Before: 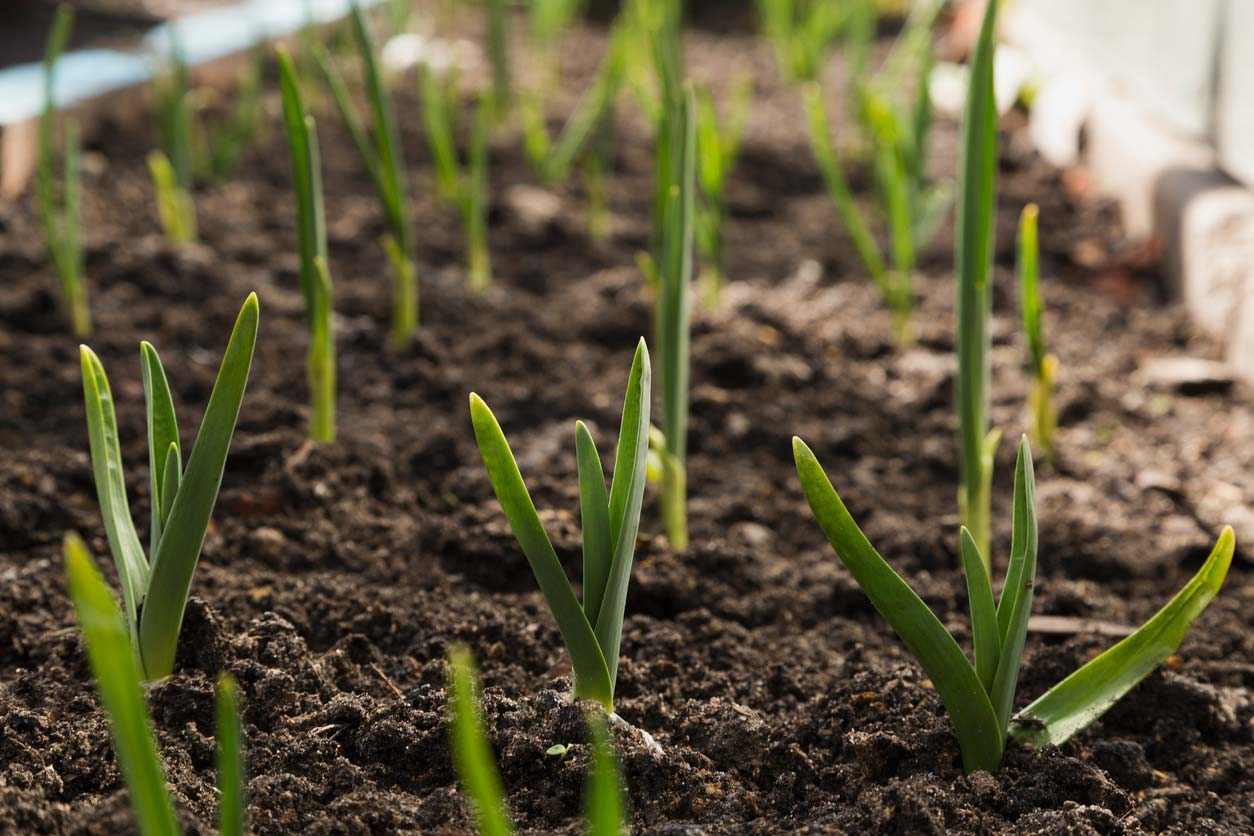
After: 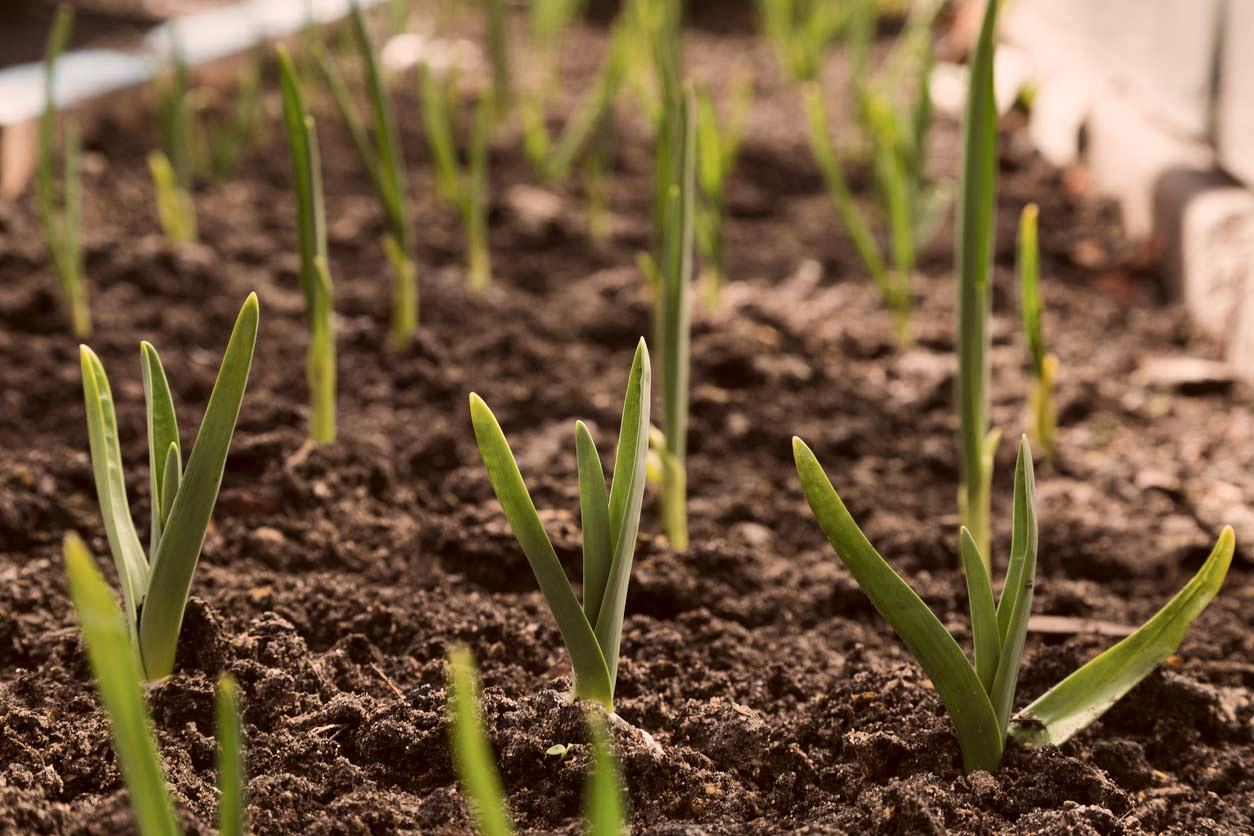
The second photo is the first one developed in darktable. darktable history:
shadows and highlights: low approximation 0.01, soften with gaussian
color correction: highlights a* 10.23, highlights b* 9.72, shadows a* 8.74, shadows b* 8.52, saturation 0.797
